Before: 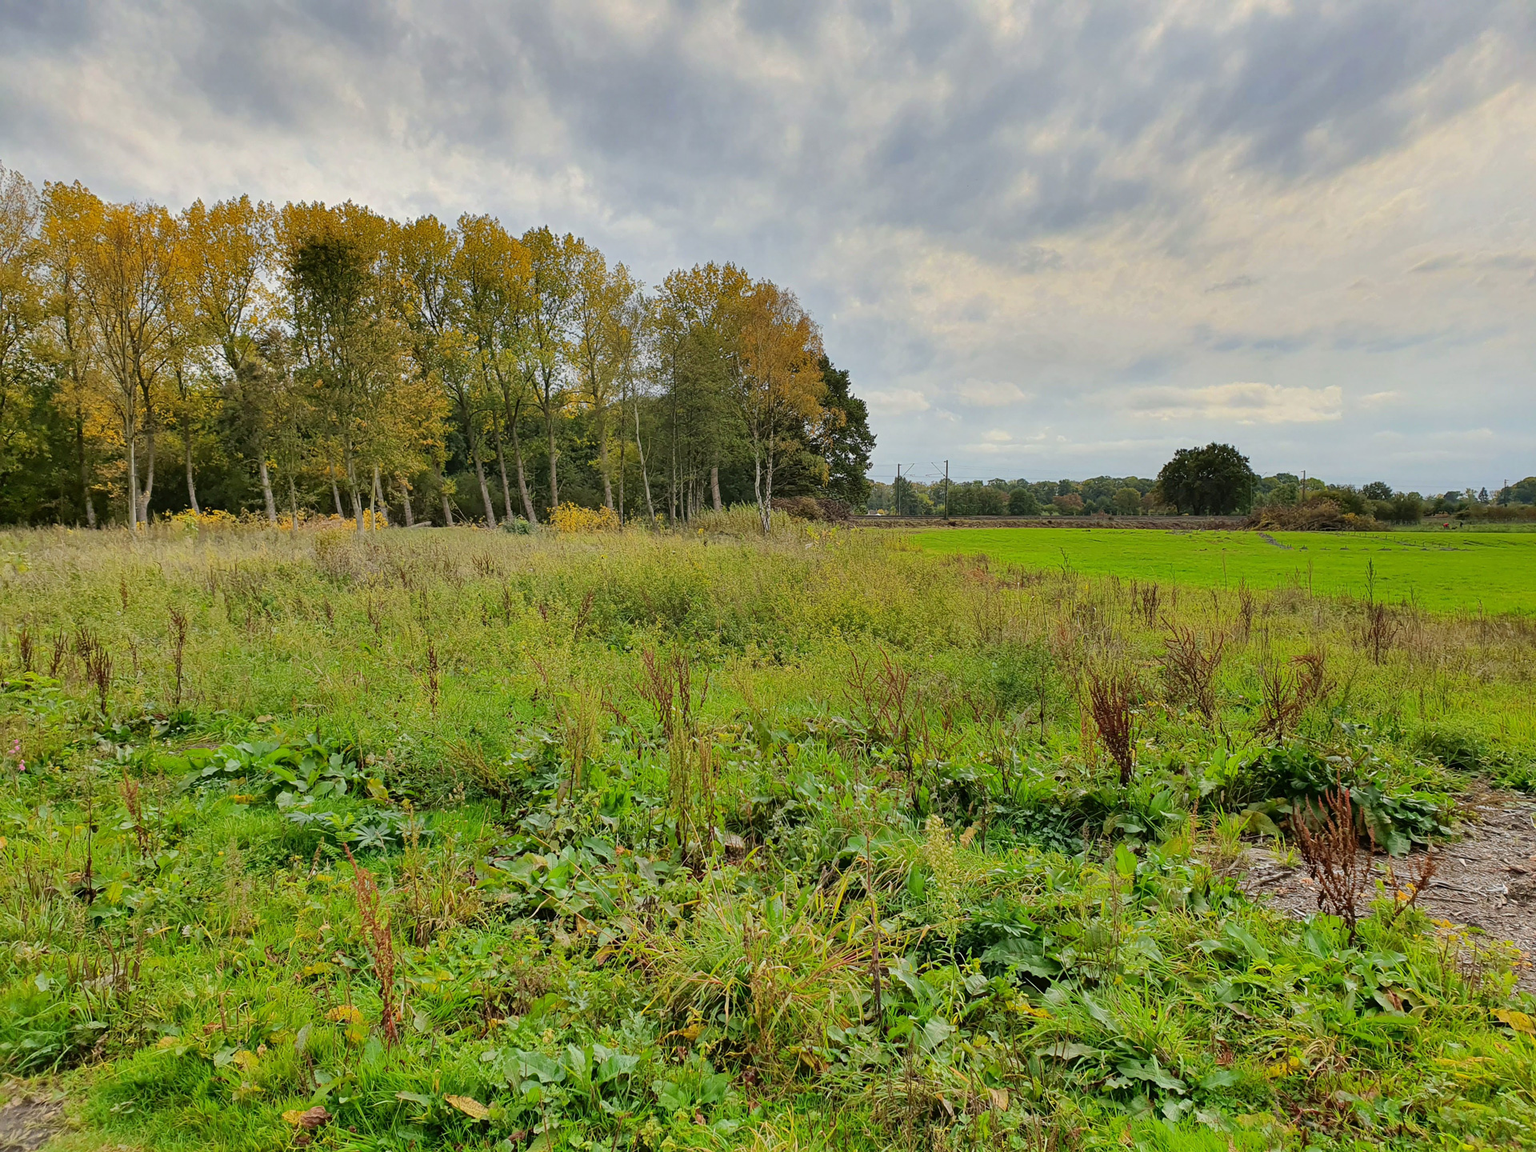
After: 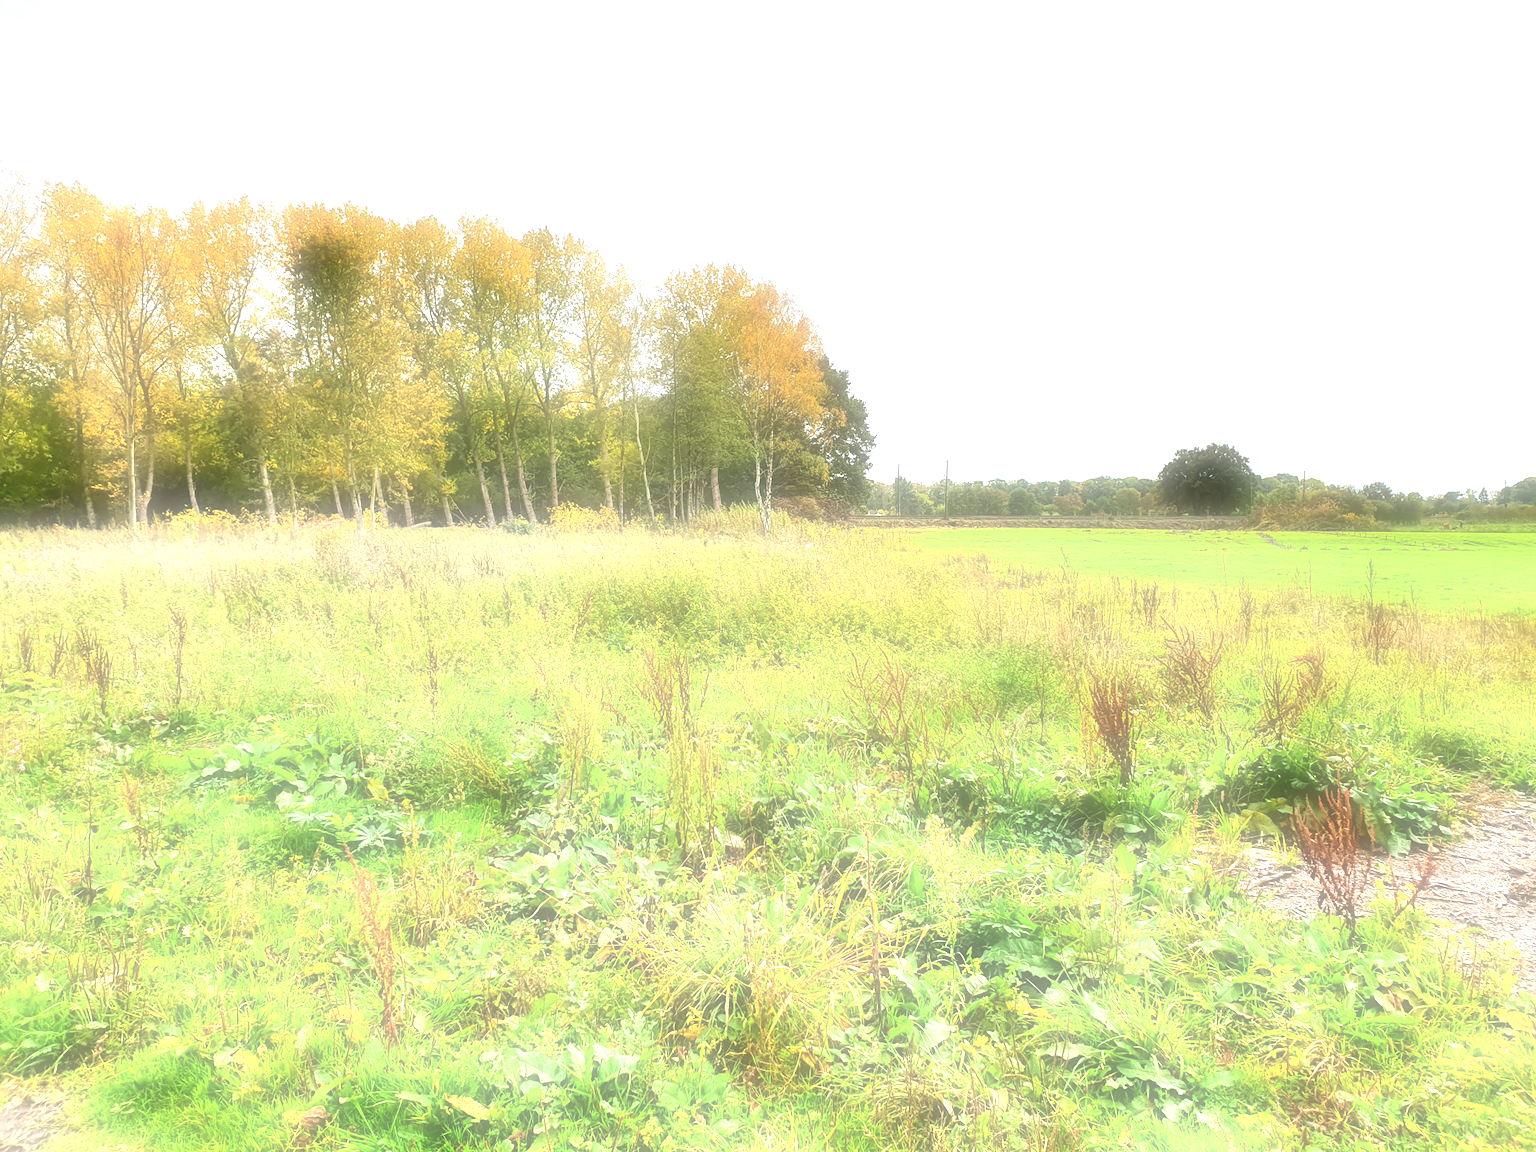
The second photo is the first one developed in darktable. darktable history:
soften: on, module defaults
exposure: black level correction 0, exposure 2 EV, compensate highlight preservation false
